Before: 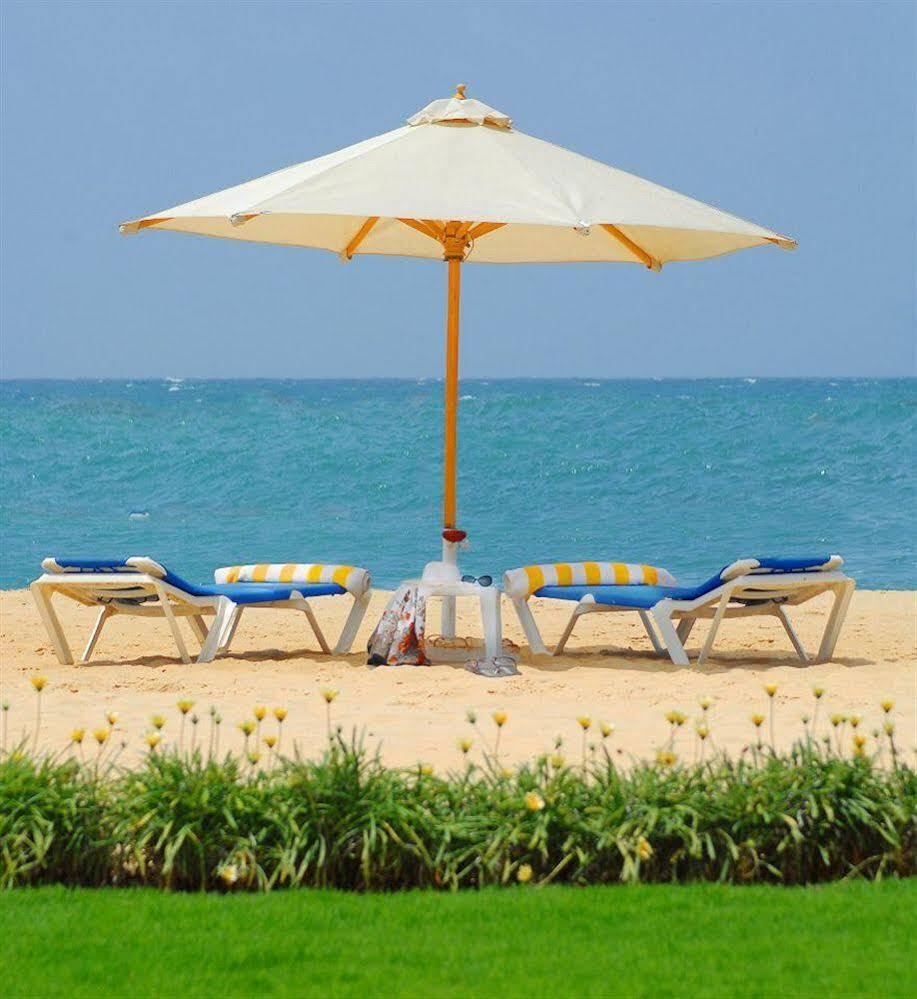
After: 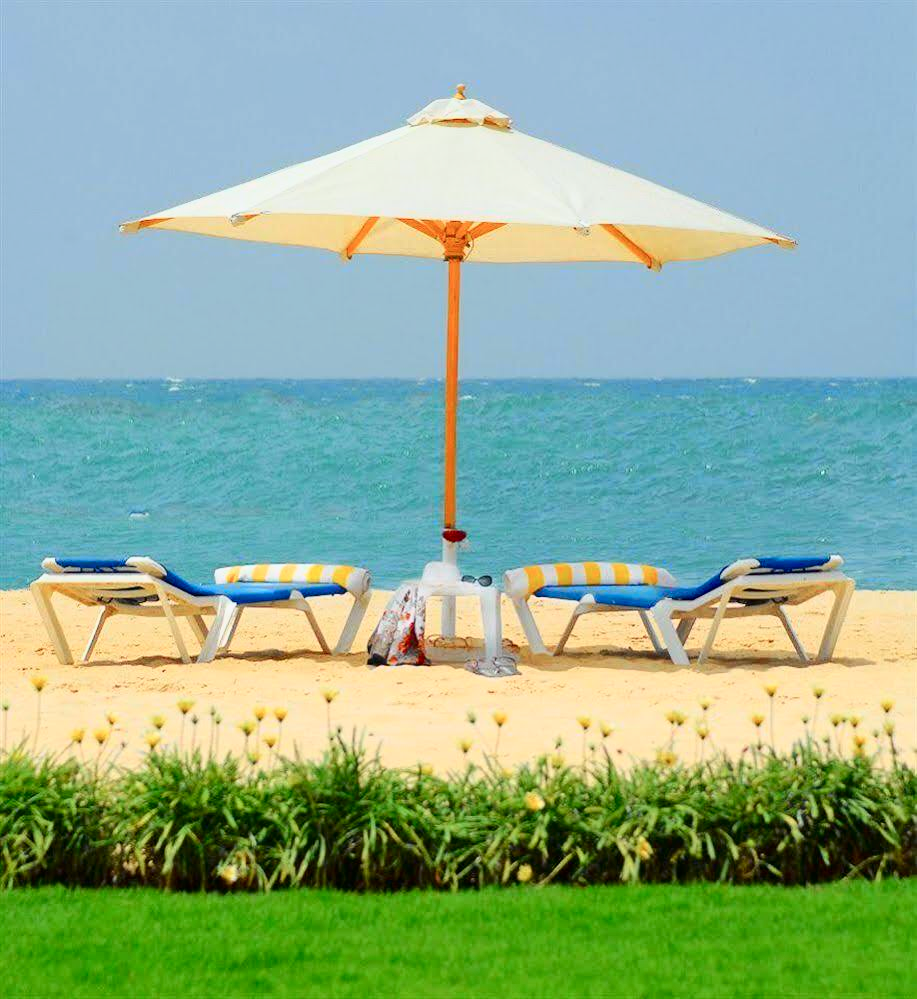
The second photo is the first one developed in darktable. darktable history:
tone curve: curves: ch0 [(0, 0) (0.035, 0.011) (0.133, 0.076) (0.285, 0.265) (0.491, 0.541) (0.617, 0.693) (0.704, 0.77) (0.794, 0.865) (0.895, 0.938) (1, 0.976)]; ch1 [(0, 0) (0.318, 0.278) (0.444, 0.427) (0.502, 0.497) (0.543, 0.547) (0.601, 0.641) (0.746, 0.764) (1, 1)]; ch2 [(0, 0) (0.316, 0.292) (0.381, 0.37) (0.423, 0.448) (0.476, 0.482) (0.502, 0.5) (0.543, 0.547) (0.587, 0.613) (0.642, 0.672) (0.704, 0.727) (0.865, 0.827) (1, 0.951)], color space Lab, independent channels, preserve colors none
